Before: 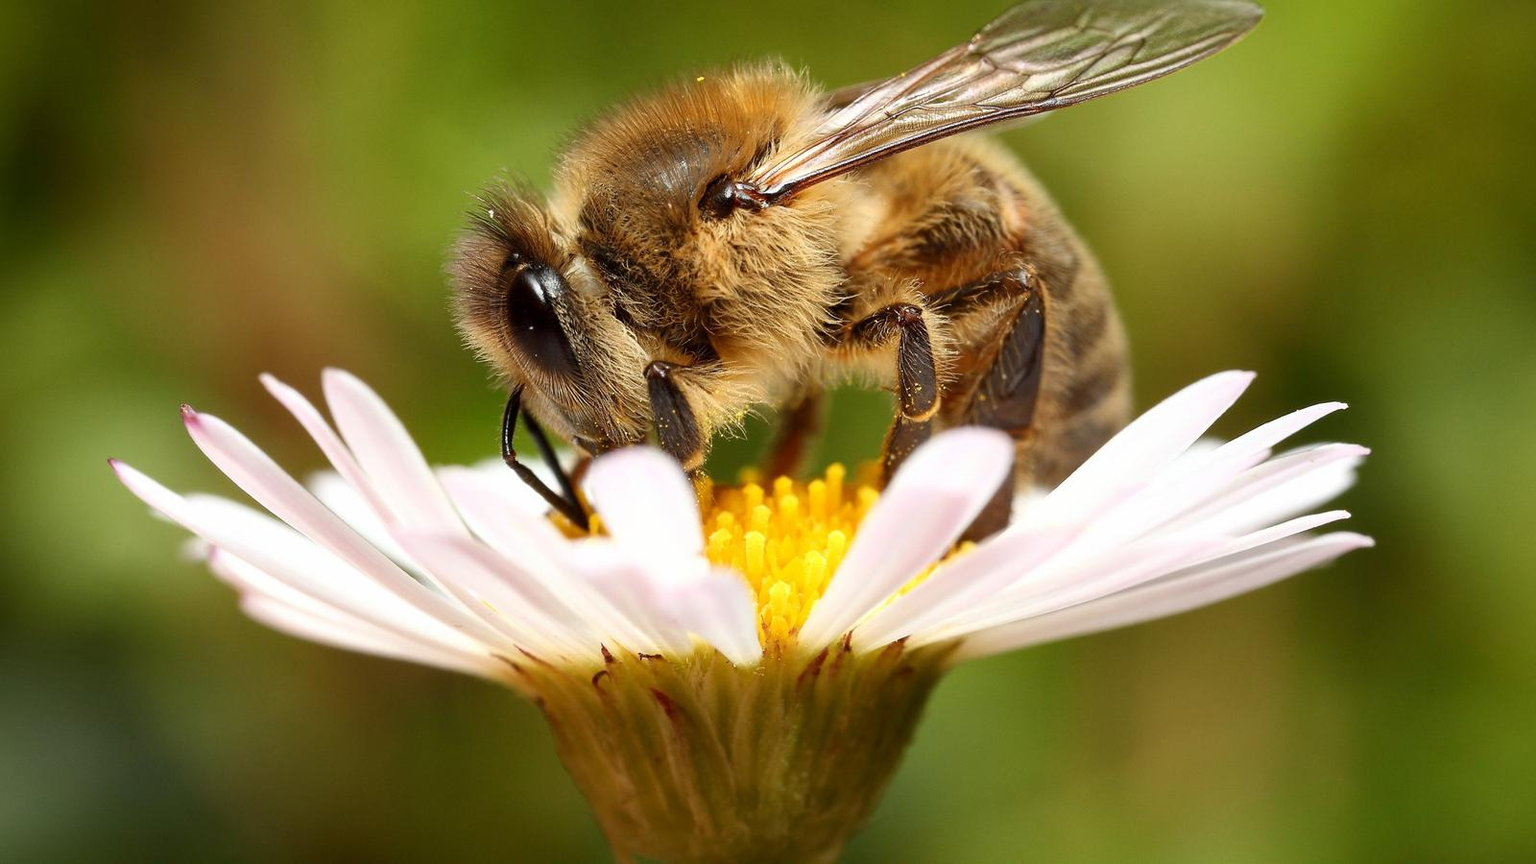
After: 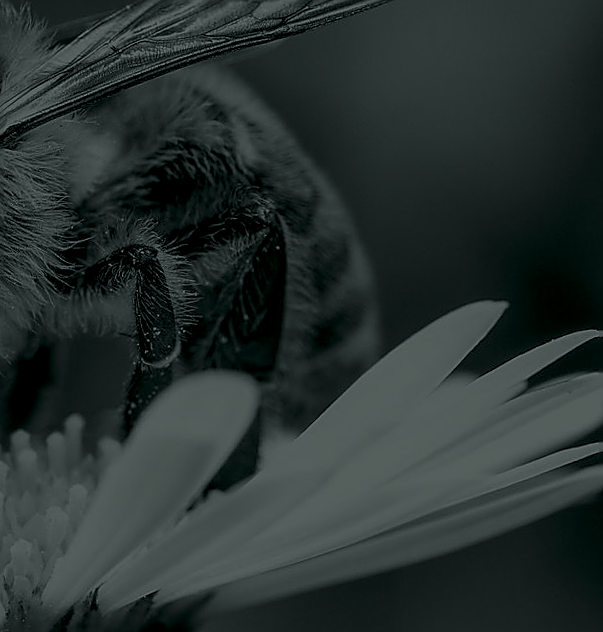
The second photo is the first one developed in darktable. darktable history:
local contrast: detail 130%
exposure: compensate highlight preservation false
sharpen: radius 1.4, amount 1.25, threshold 0.7
colorize: hue 90°, saturation 19%, lightness 1.59%, version 1
rotate and perspective: rotation -2.29°, automatic cropping off
white balance: red 0.954, blue 1.079
crop and rotate: left 49.936%, top 10.094%, right 13.136%, bottom 24.256%
